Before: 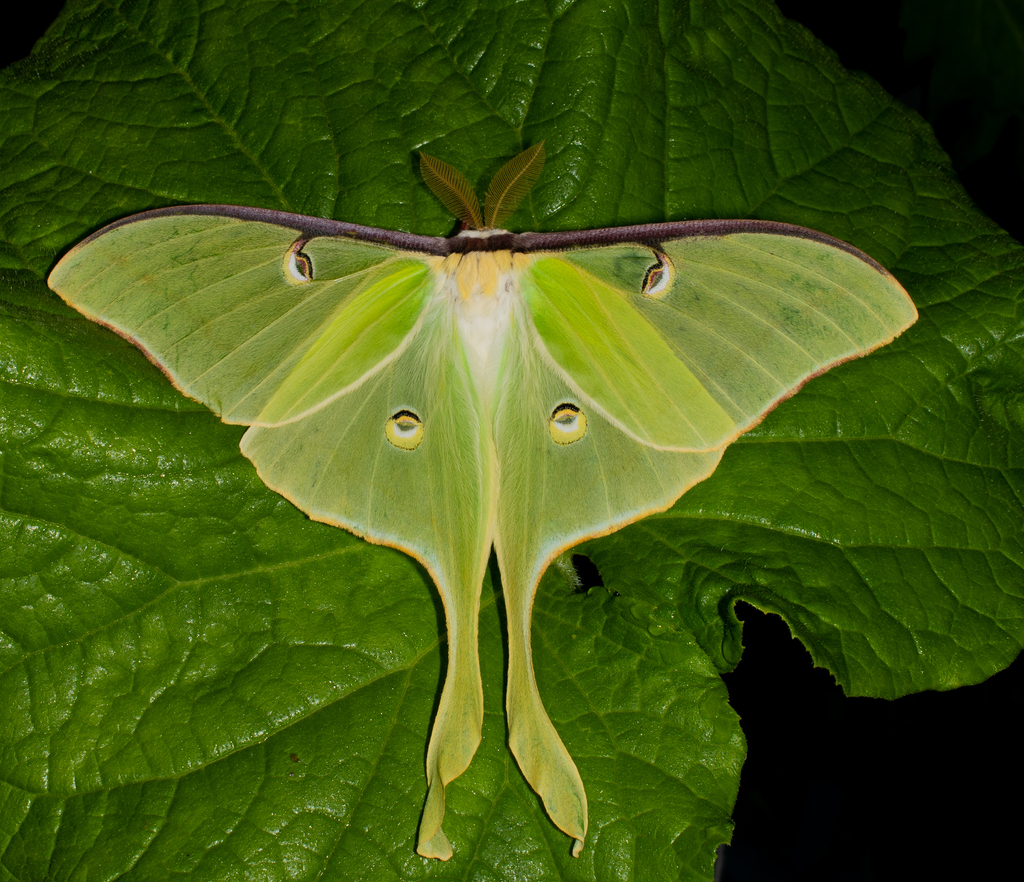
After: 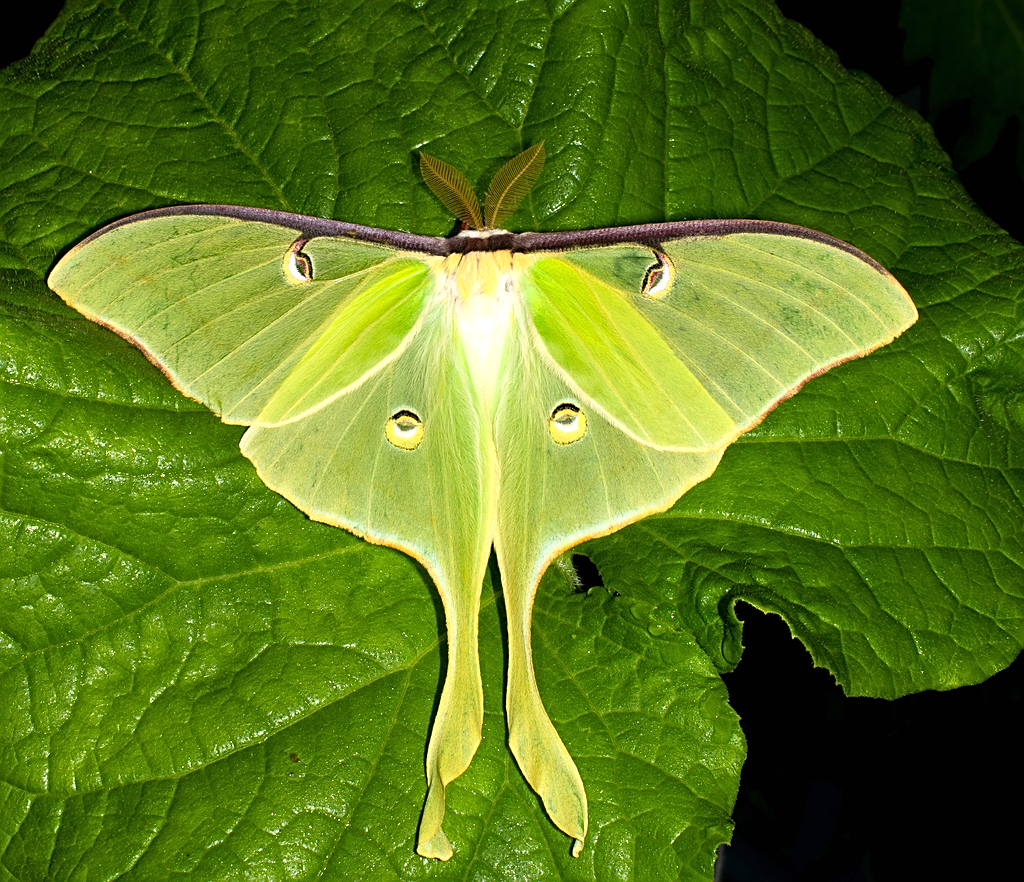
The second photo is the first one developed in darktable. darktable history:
exposure: black level correction 0, exposure 0.897 EV, compensate highlight preservation false
sharpen: on, module defaults
